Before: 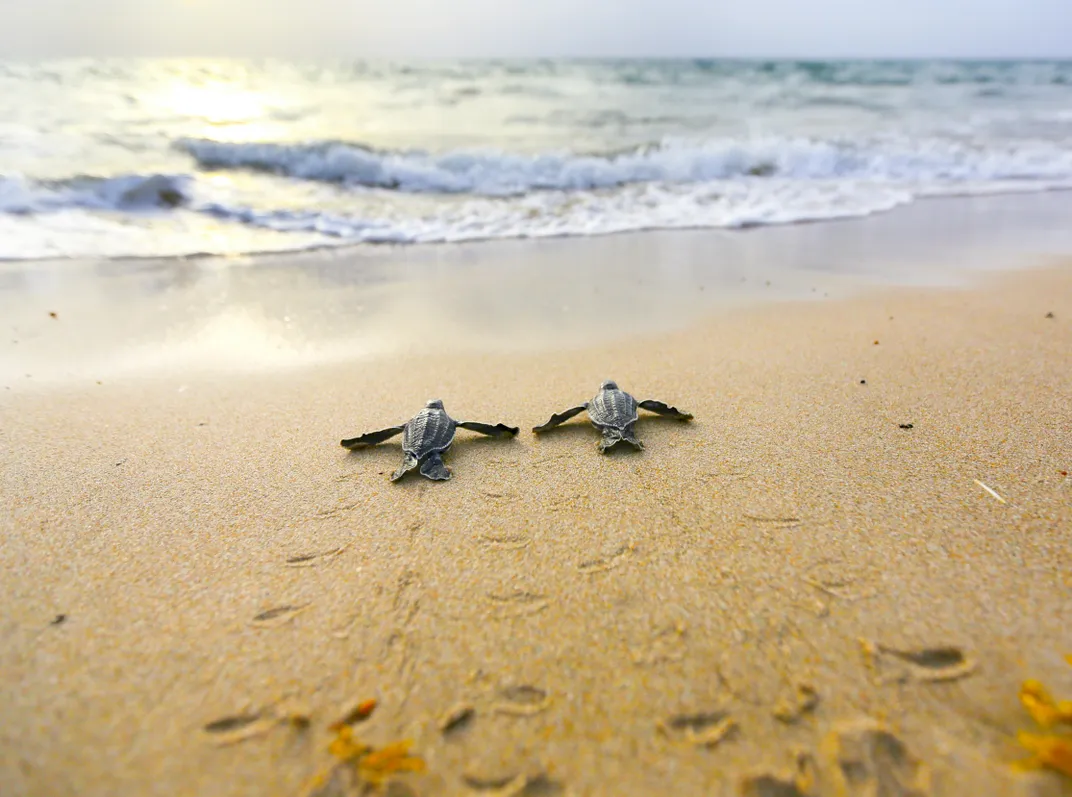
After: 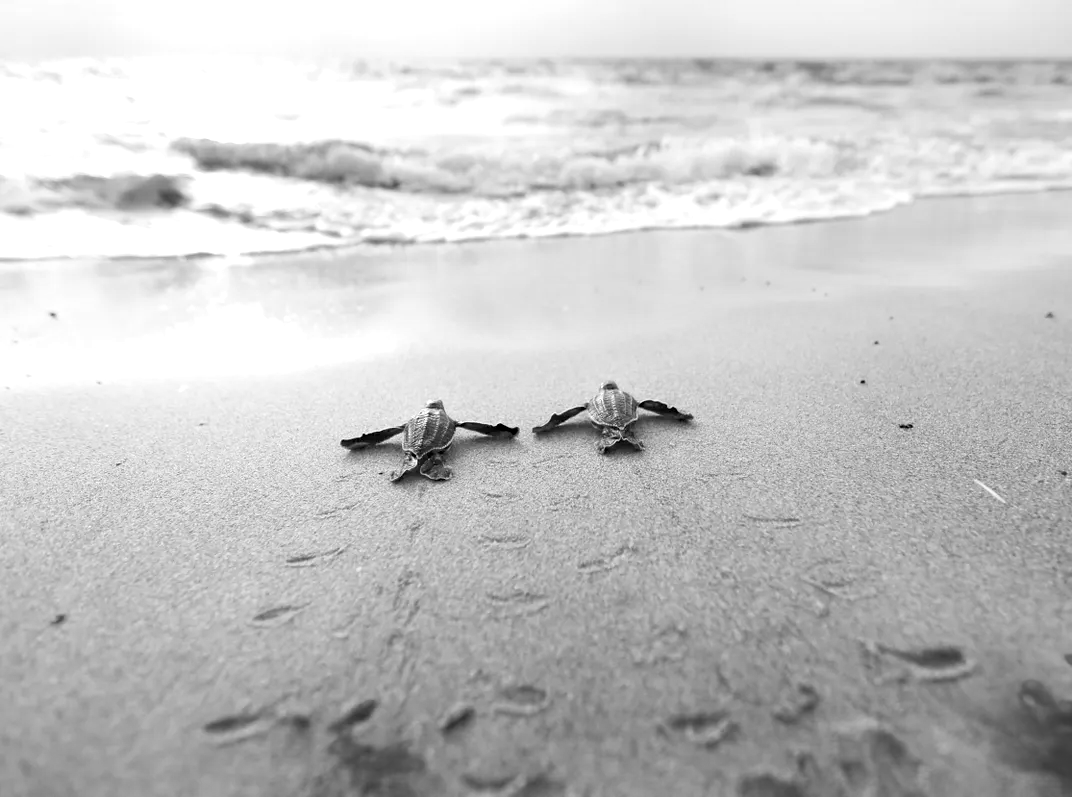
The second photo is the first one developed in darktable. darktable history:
exposure: black level correction 0.003, exposure 0.383 EV, compensate highlight preservation false
monochrome: a -11.7, b 1.62, size 0.5, highlights 0.38
